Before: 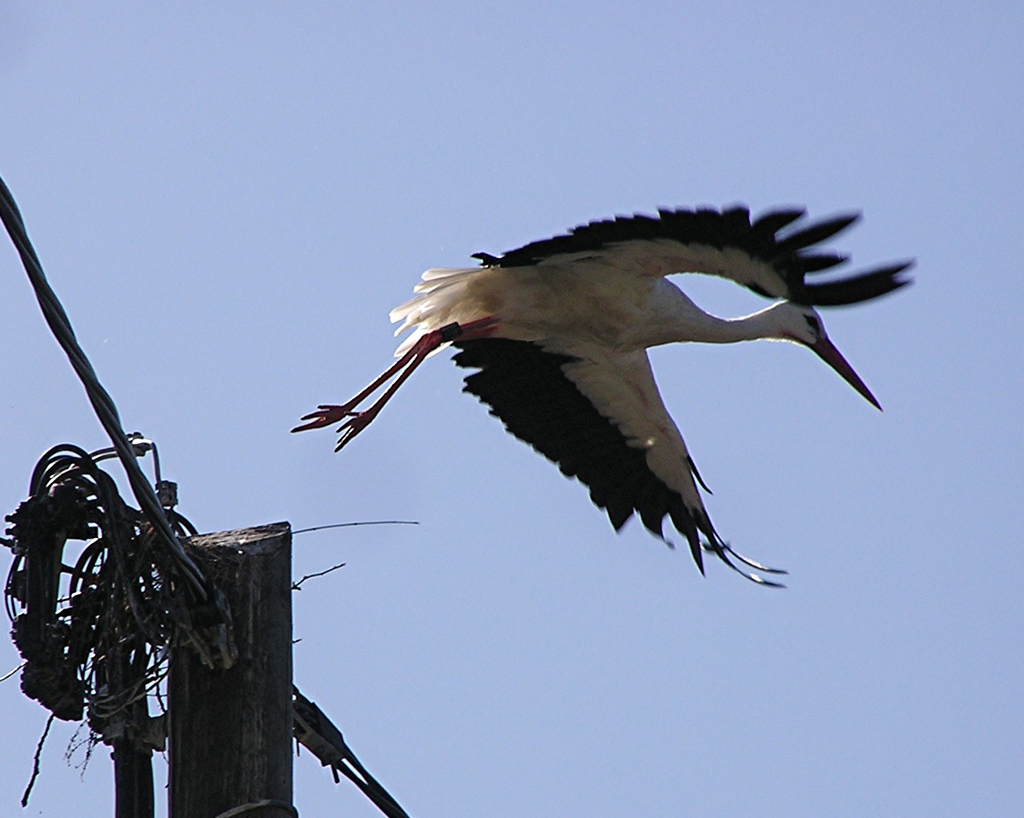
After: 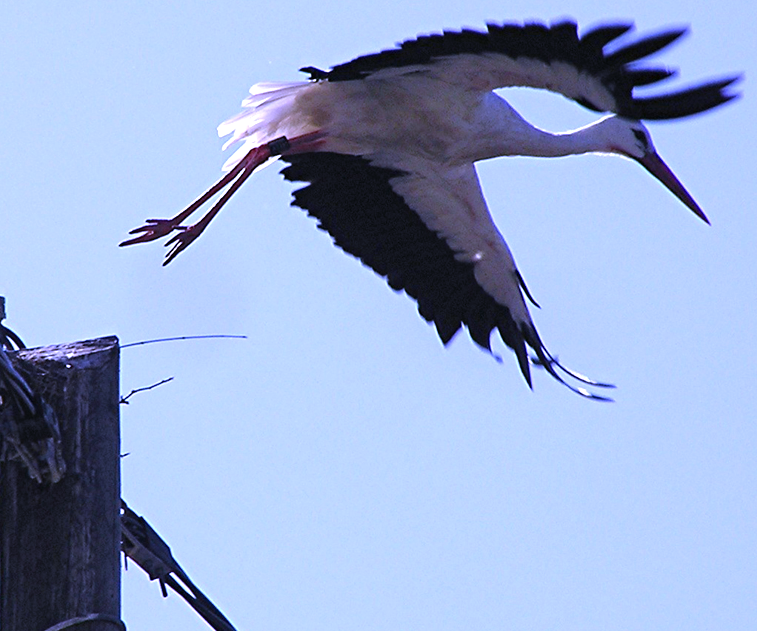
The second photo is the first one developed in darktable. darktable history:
crop: left 16.871%, top 22.857%, right 9.116%
exposure: black level correction 0, exposure 0.5 EV, compensate exposure bias true, compensate highlight preservation false
white balance: red 0.98, blue 1.61
